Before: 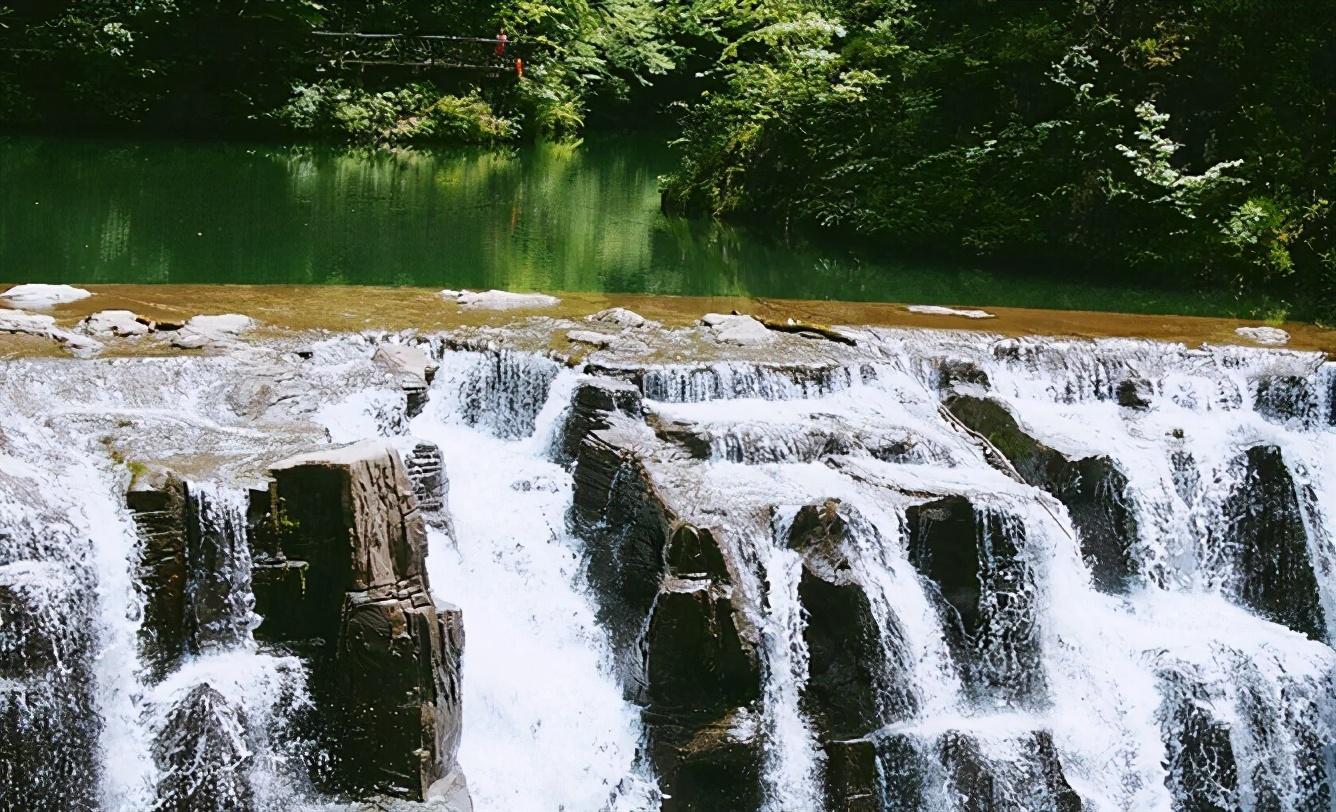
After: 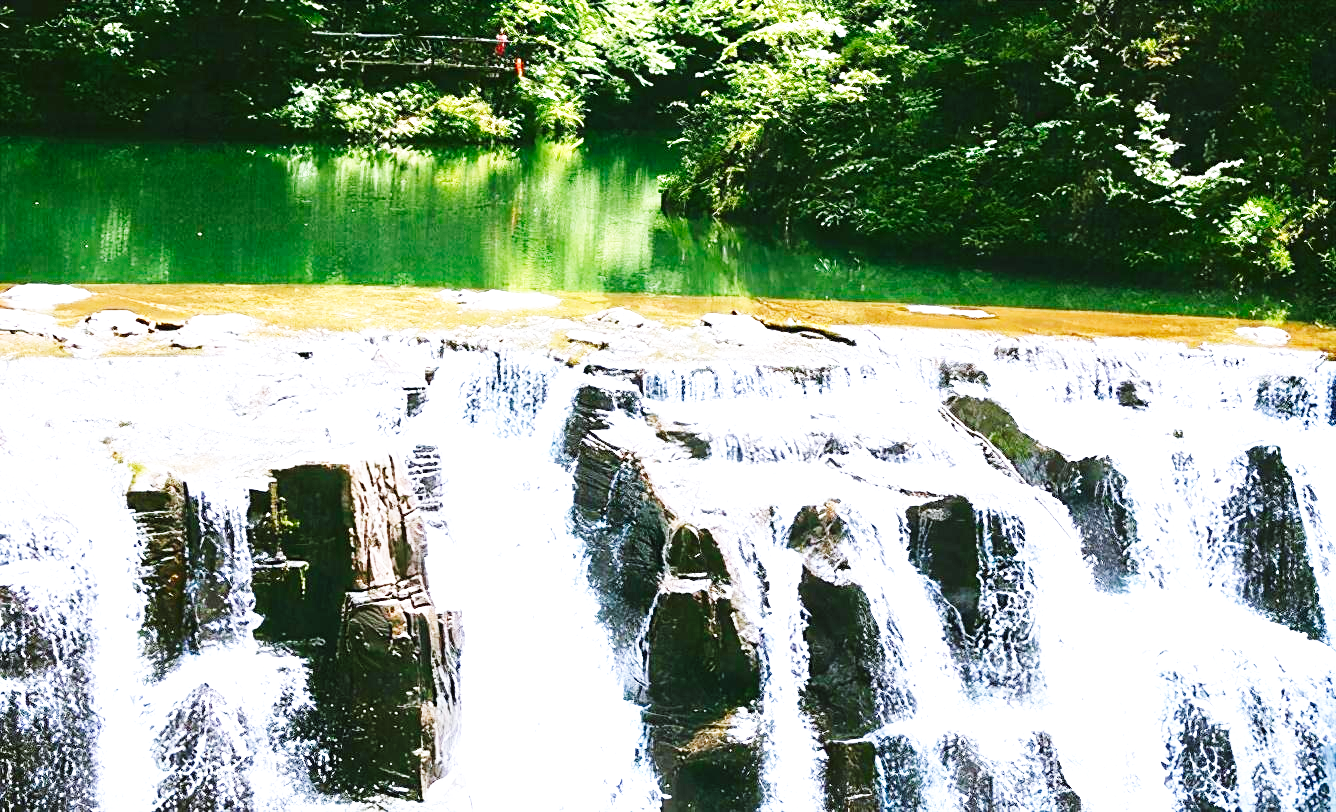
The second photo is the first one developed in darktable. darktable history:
color calibration: illuminant as shot in camera, x 0.358, y 0.373, temperature 4628.91 K
base curve: curves: ch0 [(0, 0.003) (0.001, 0.002) (0.006, 0.004) (0.02, 0.022) (0.048, 0.086) (0.094, 0.234) (0.162, 0.431) (0.258, 0.629) (0.385, 0.8) (0.548, 0.918) (0.751, 0.988) (1, 1)], preserve colors none
exposure: black level correction 0, exposure 0.953 EV, compensate exposure bias true, compensate highlight preservation false
